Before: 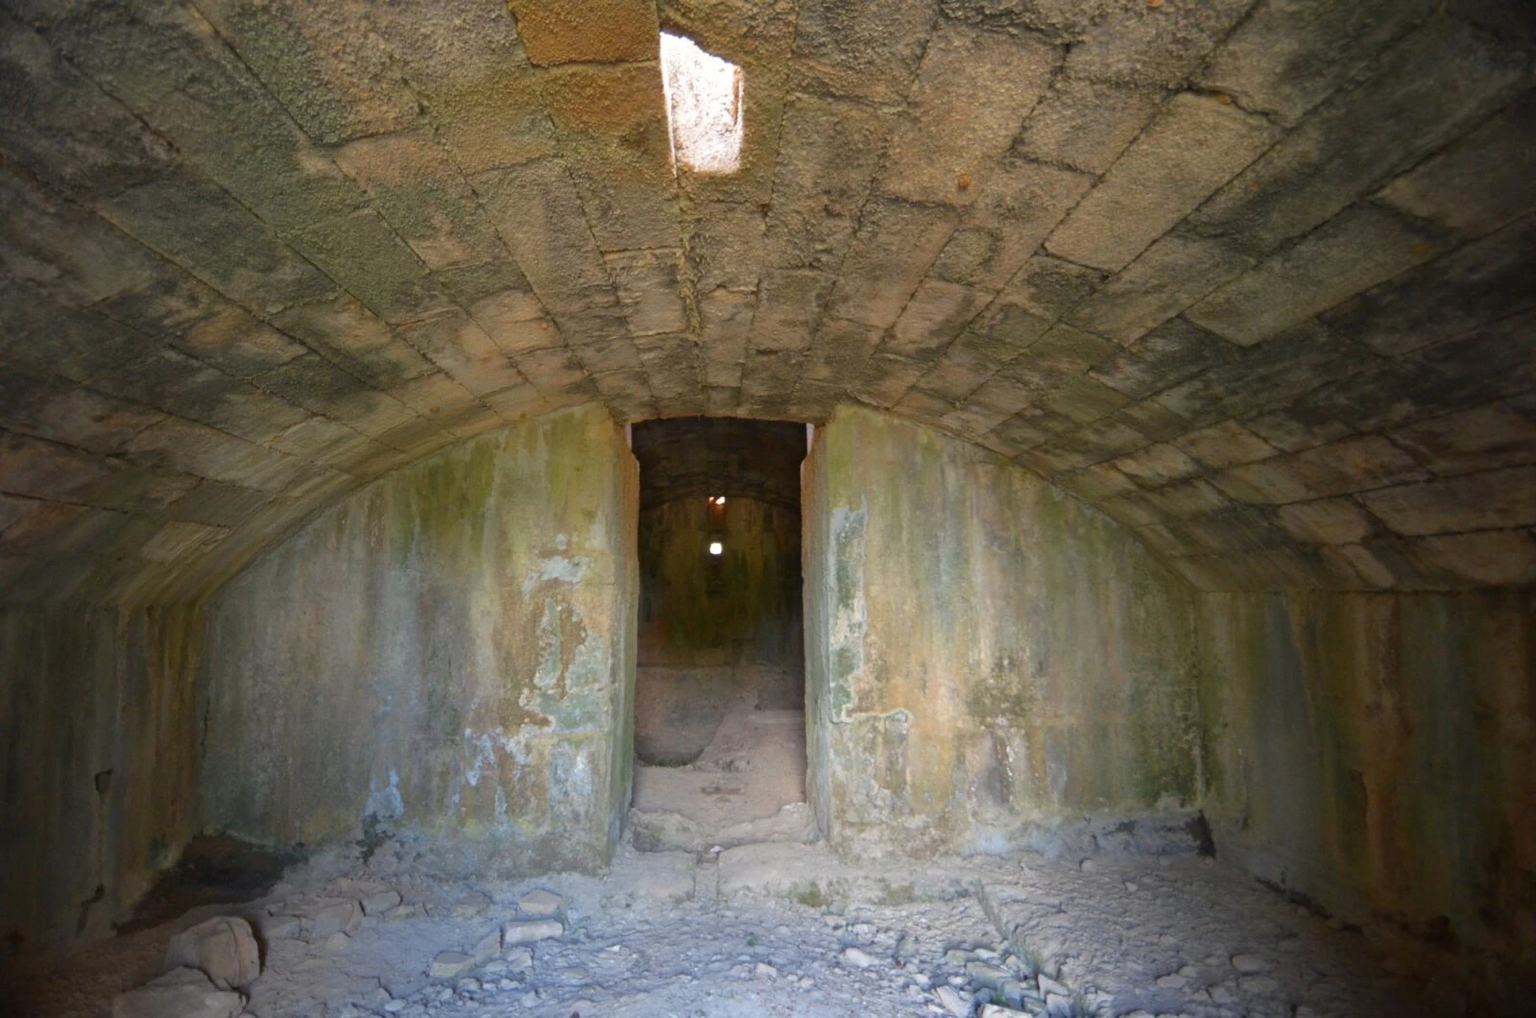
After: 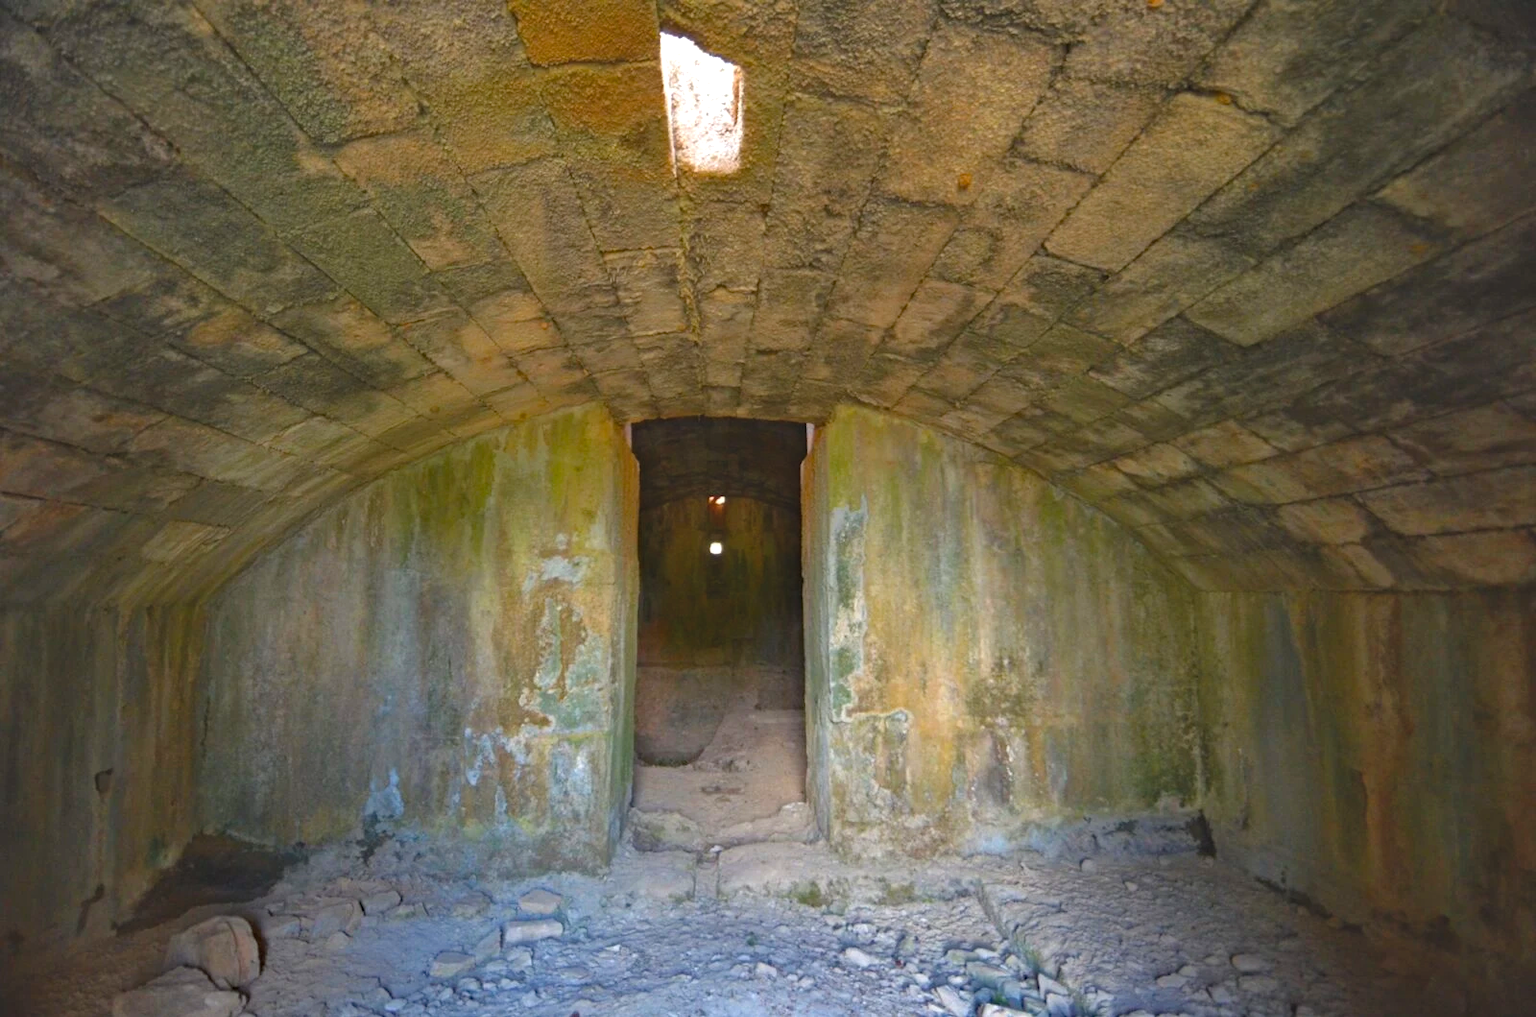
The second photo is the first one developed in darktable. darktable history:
shadows and highlights: highlights color adjustment 0.846%, low approximation 0.01, soften with gaussian
color balance rgb: perceptual saturation grading › global saturation 30.487%
exposure: black level correction -0.009, exposure 0.072 EV, compensate exposure bias true, compensate highlight preservation false
haze removal: strength 0.28, distance 0.25, compatibility mode true, adaptive false
